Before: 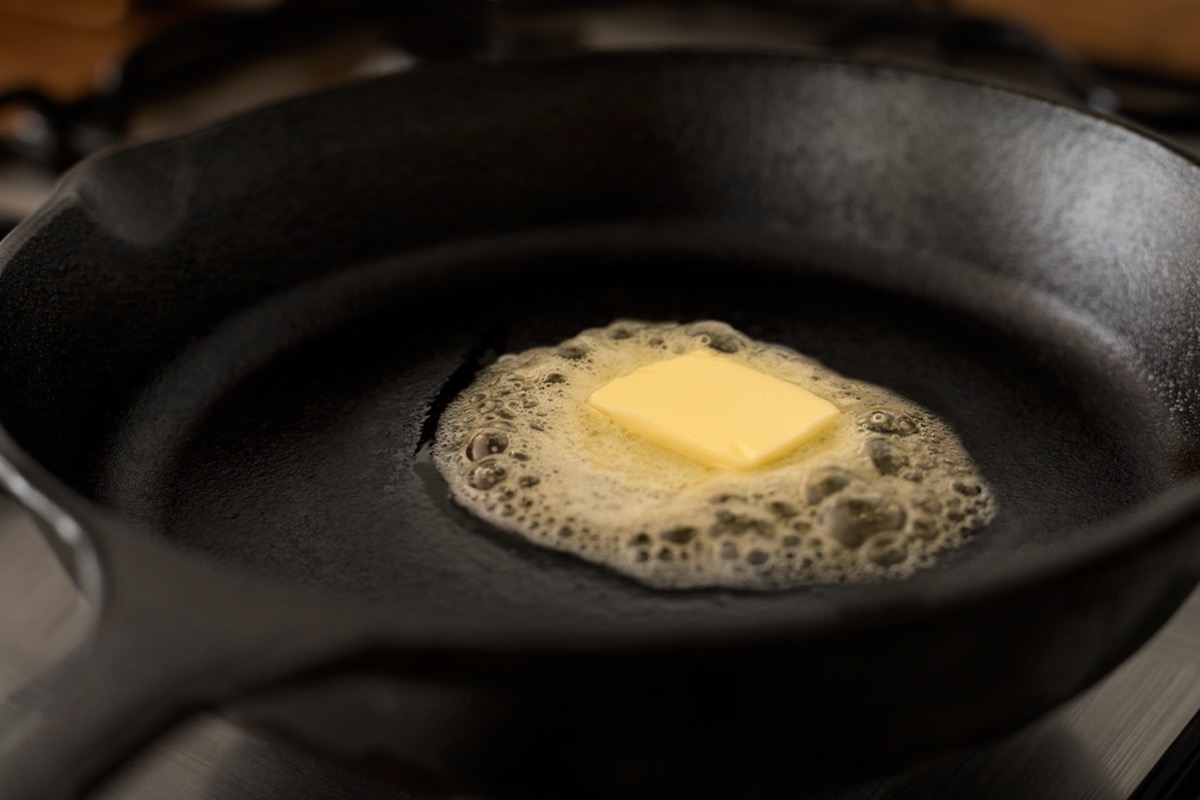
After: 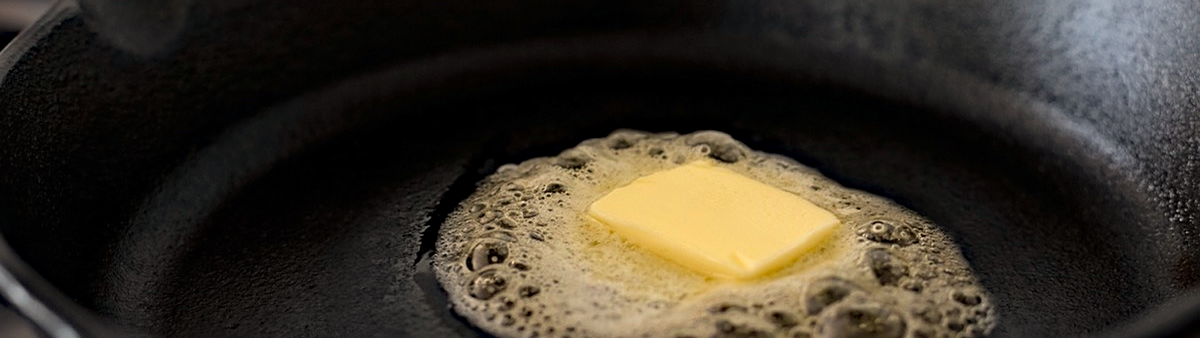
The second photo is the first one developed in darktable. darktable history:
sharpen: on, module defaults
crop and rotate: top 23.789%, bottom 33.945%
haze removal: strength 0.302, distance 0.245, compatibility mode true, adaptive false
